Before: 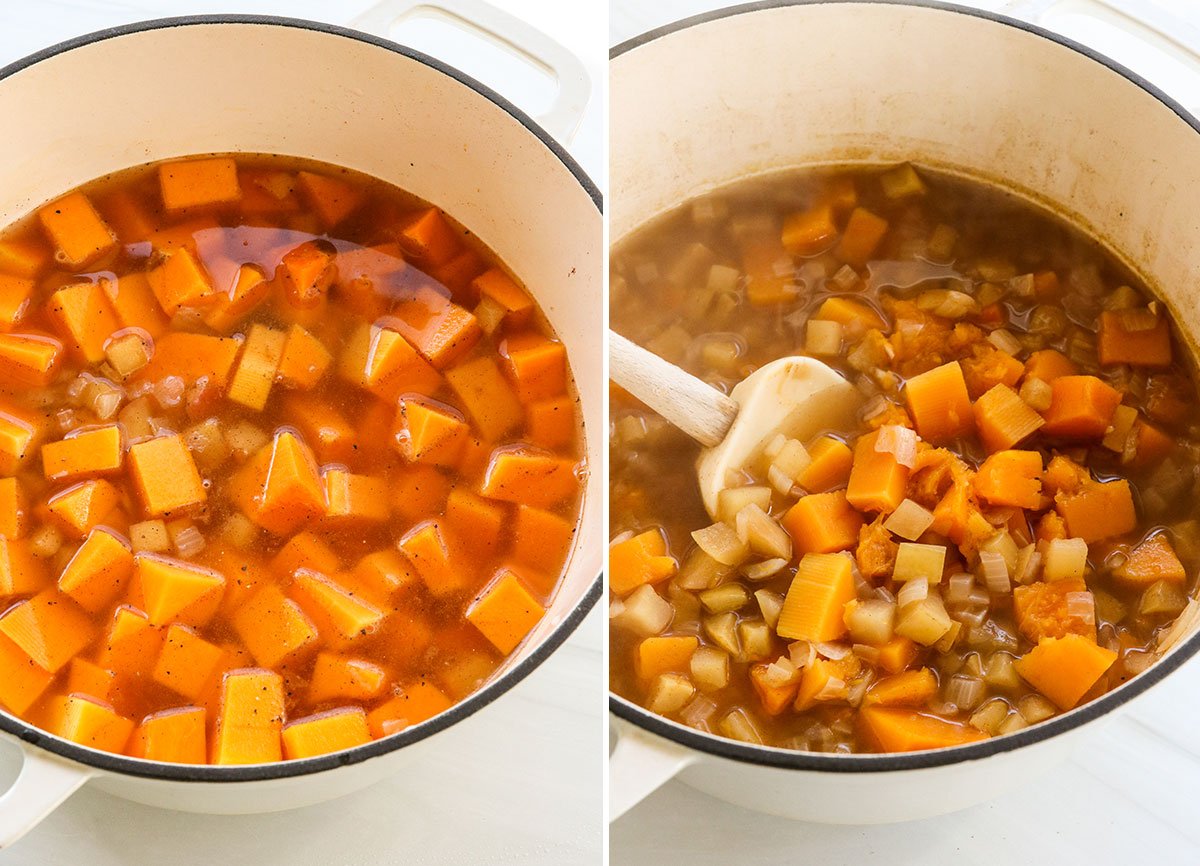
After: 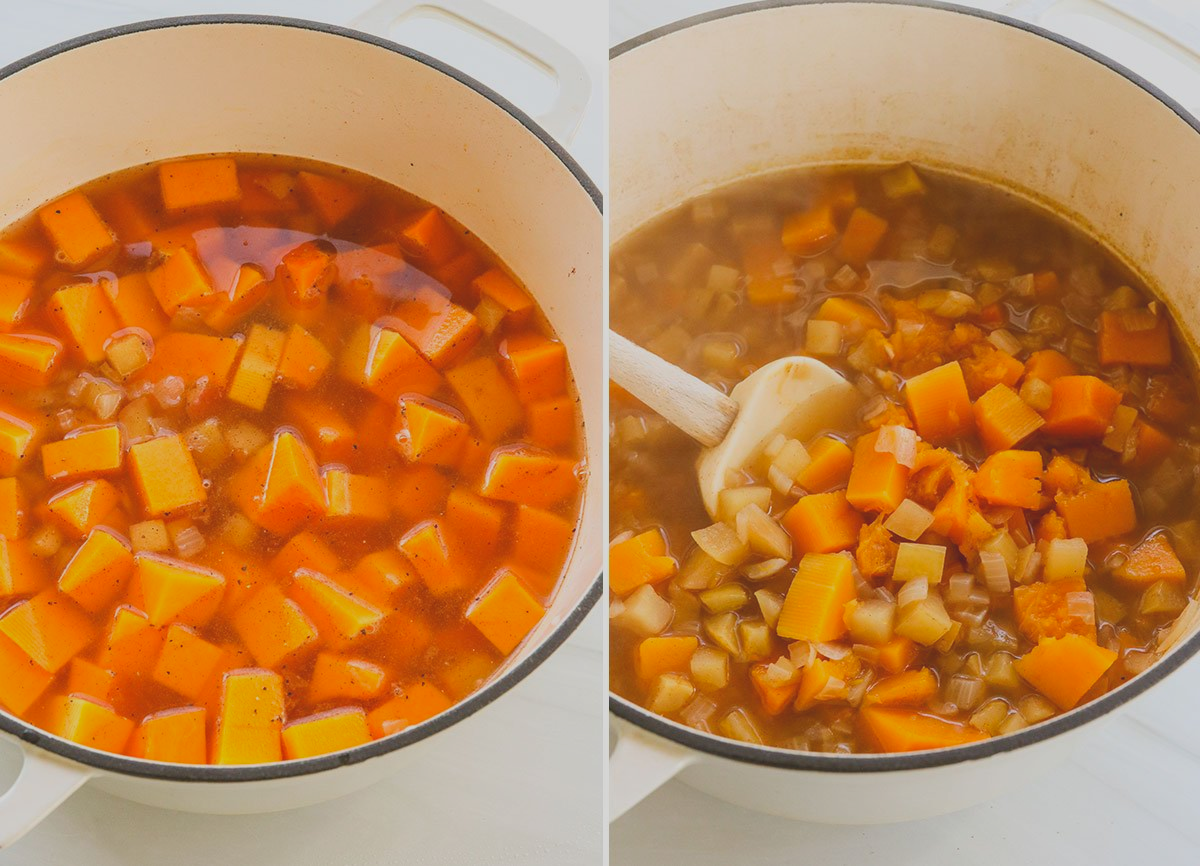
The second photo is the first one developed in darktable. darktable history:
contrast brightness saturation: contrast -0.291
